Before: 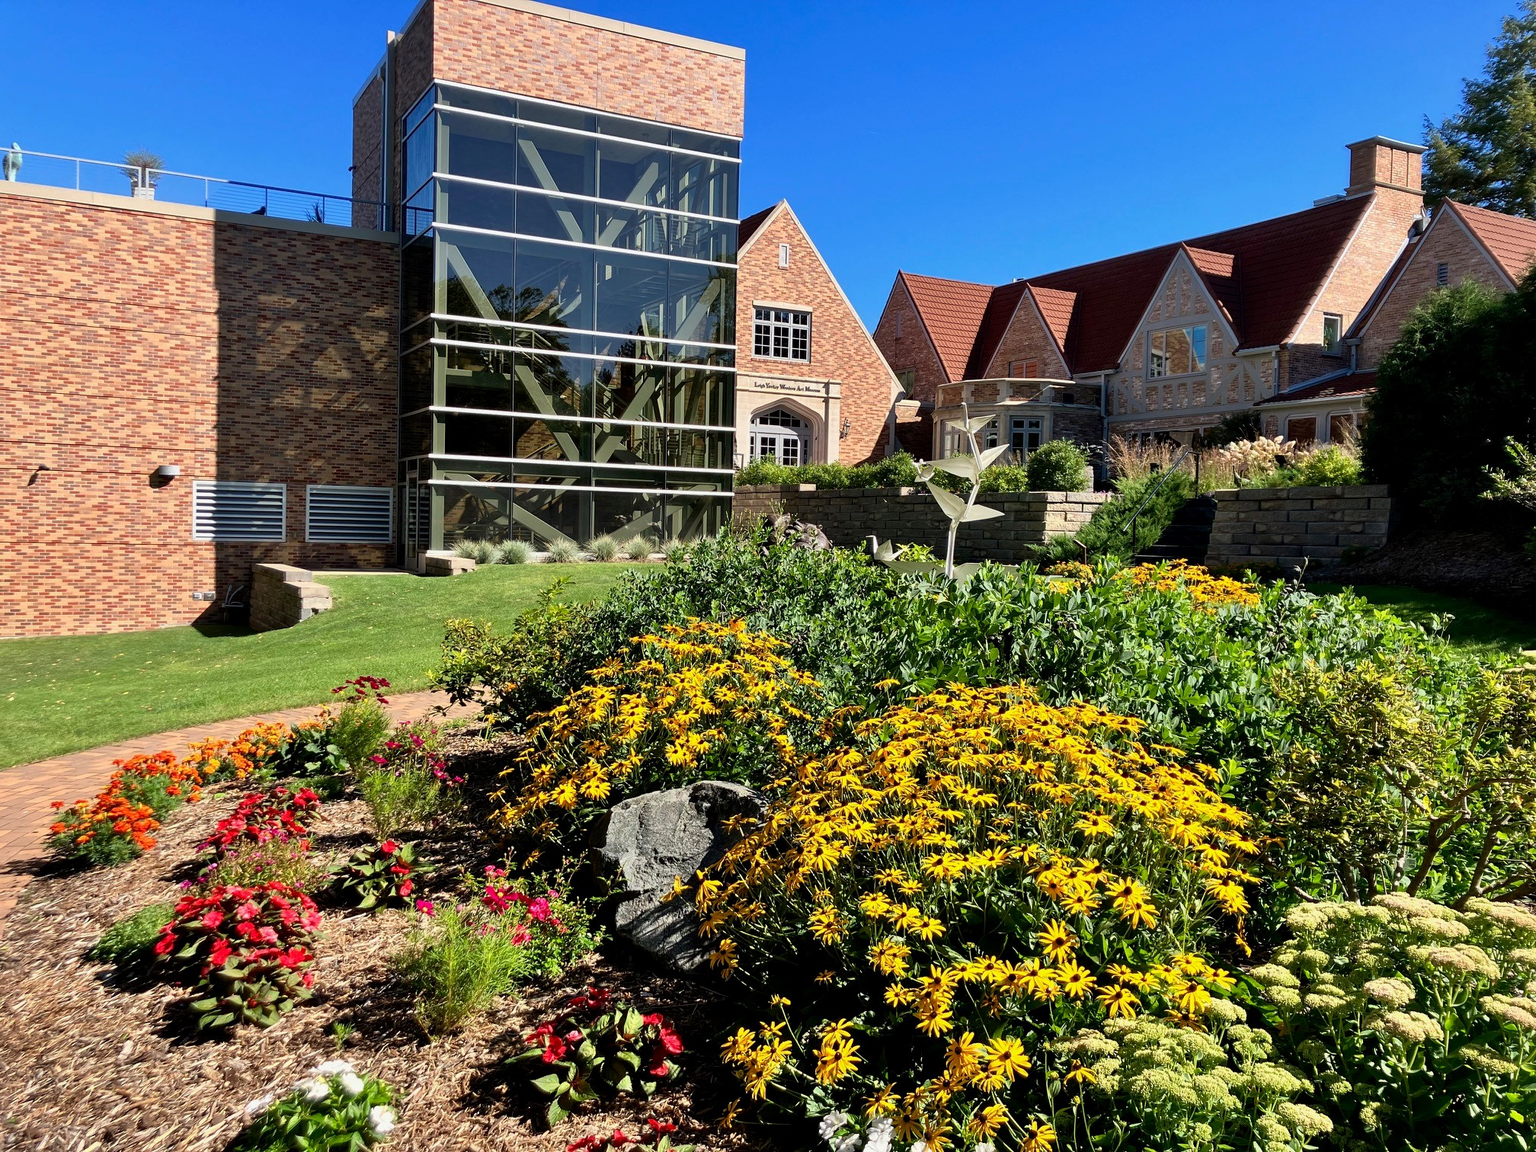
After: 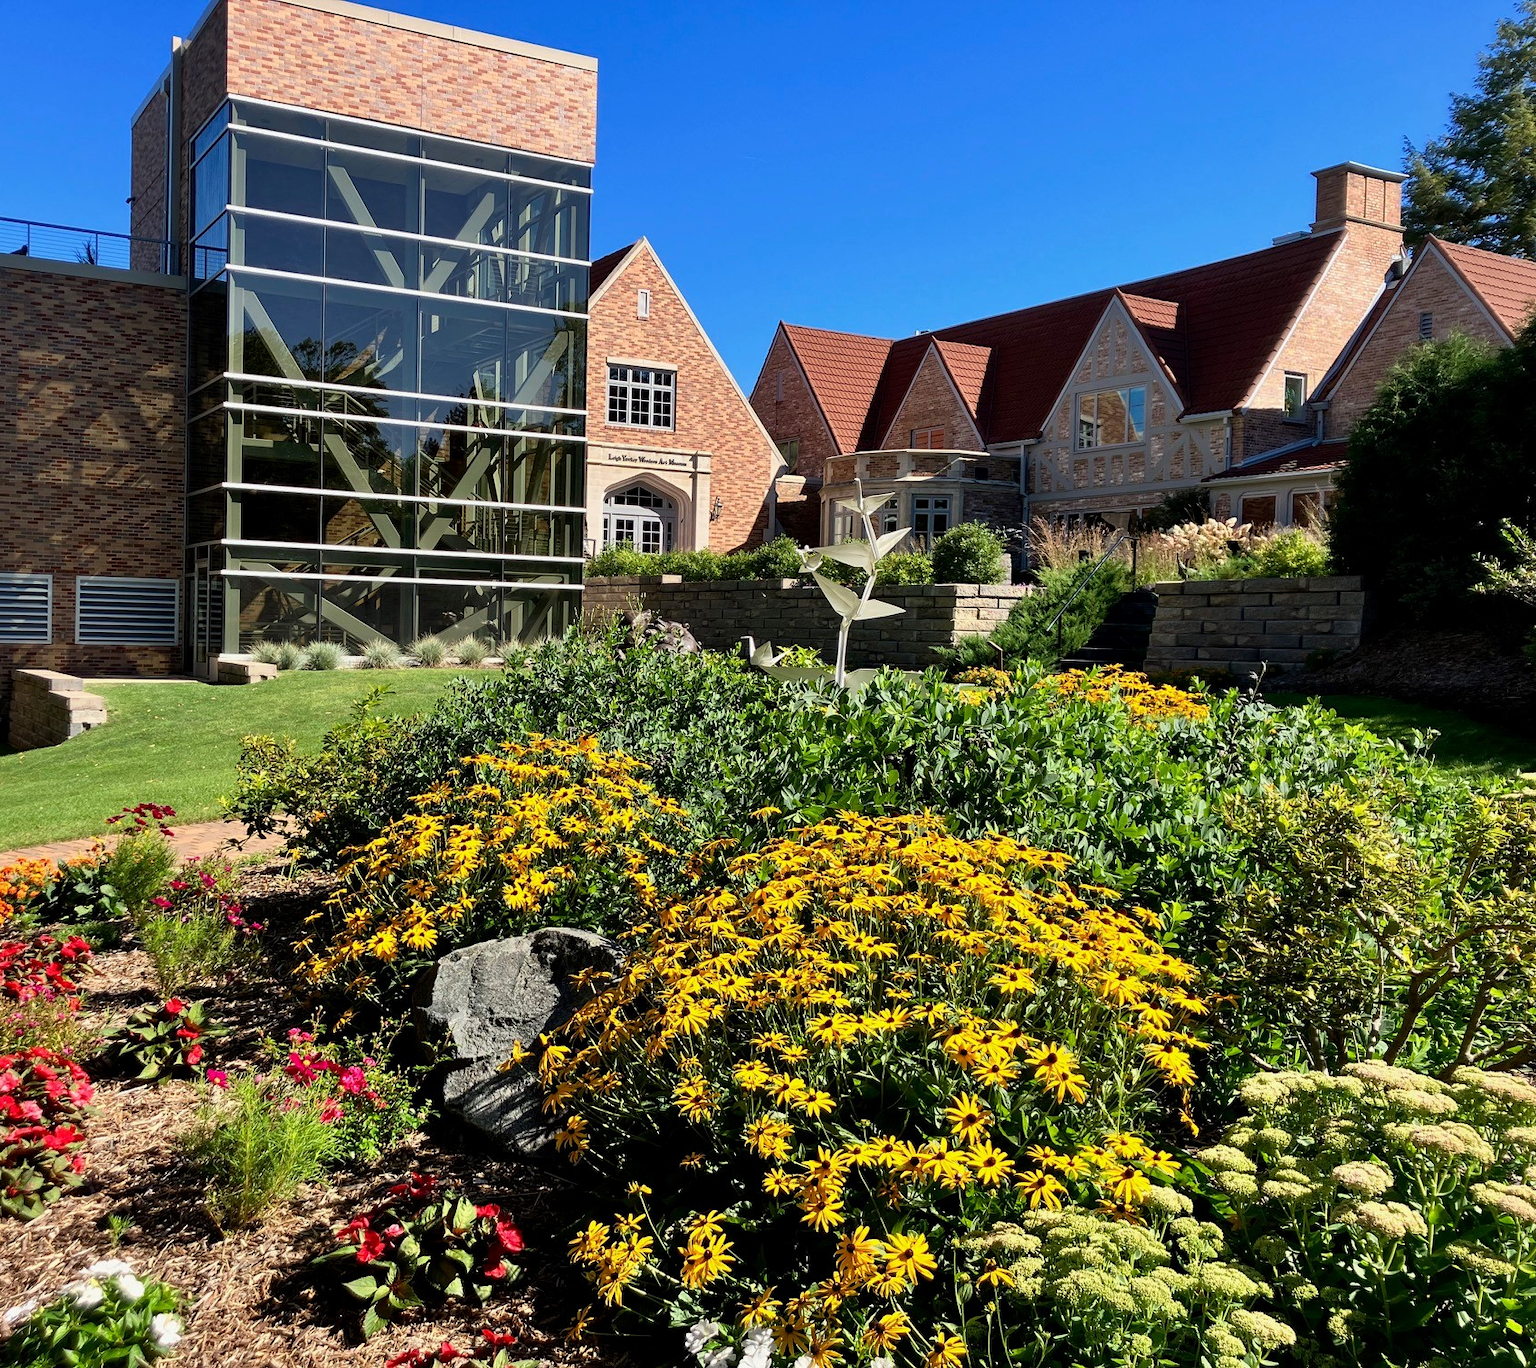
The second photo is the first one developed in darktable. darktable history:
crop: left 15.807%
